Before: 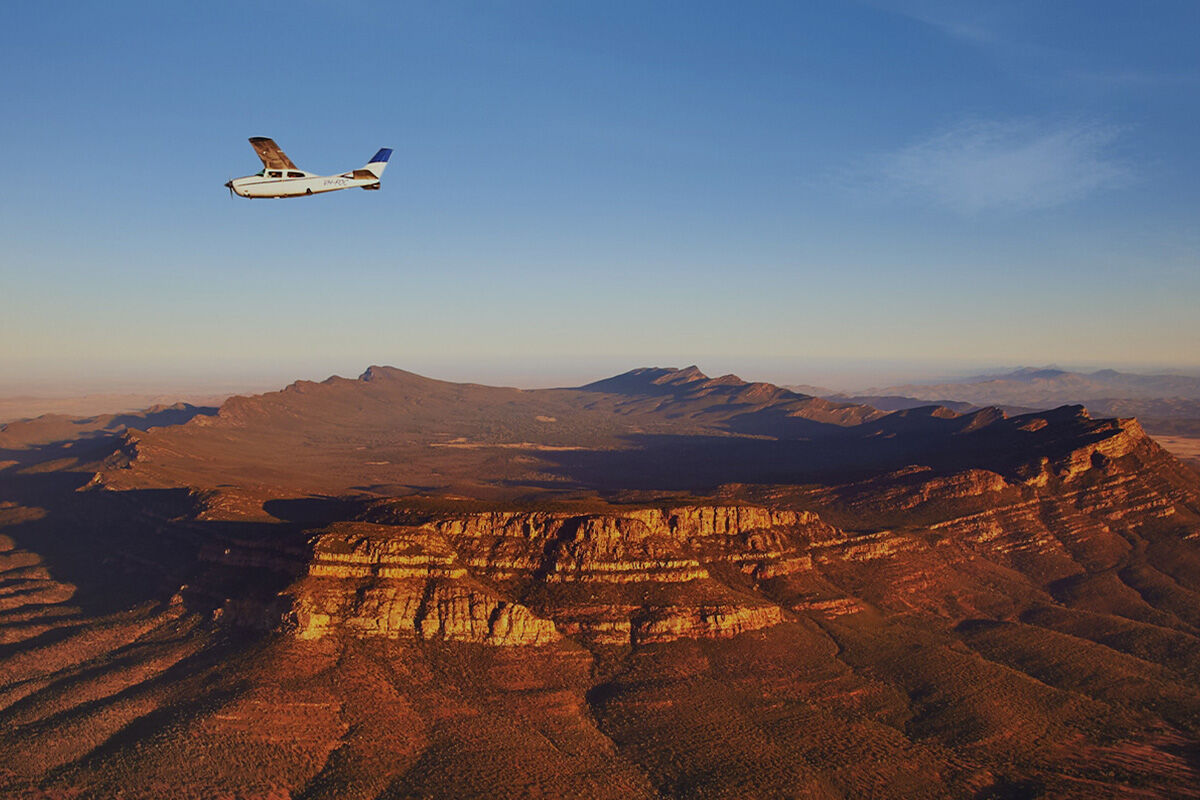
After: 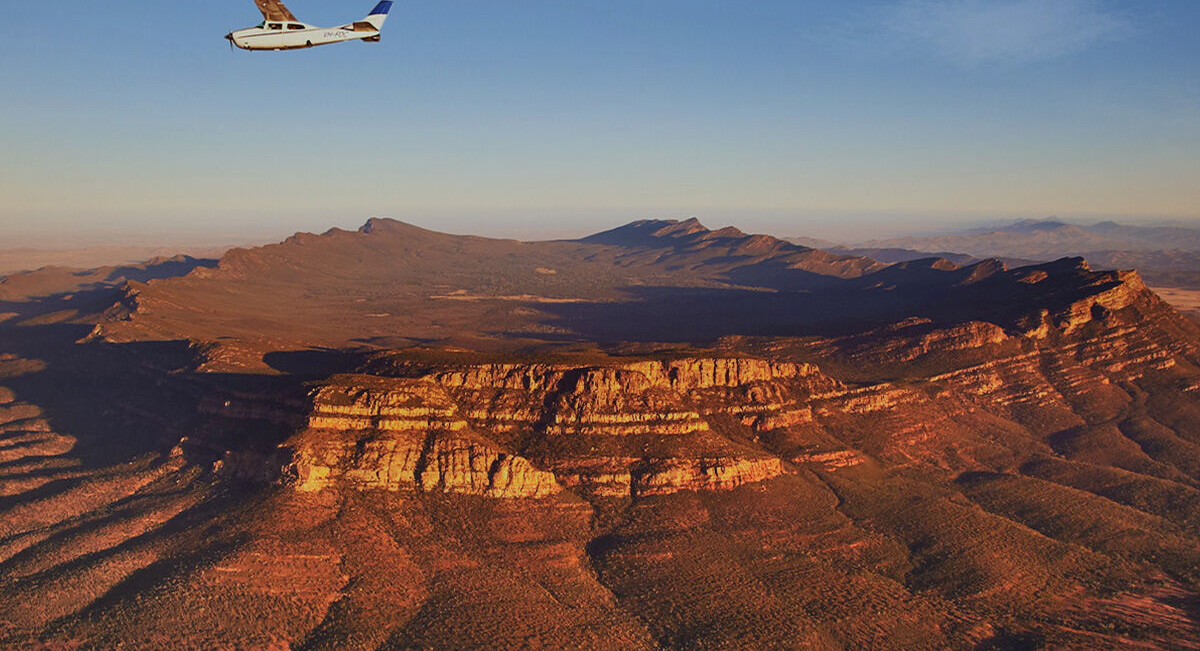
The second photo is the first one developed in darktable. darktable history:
crop and rotate: top 18.507%
shadows and highlights: highlights color adjustment 0%, low approximation 0.01, soften with gaussian
